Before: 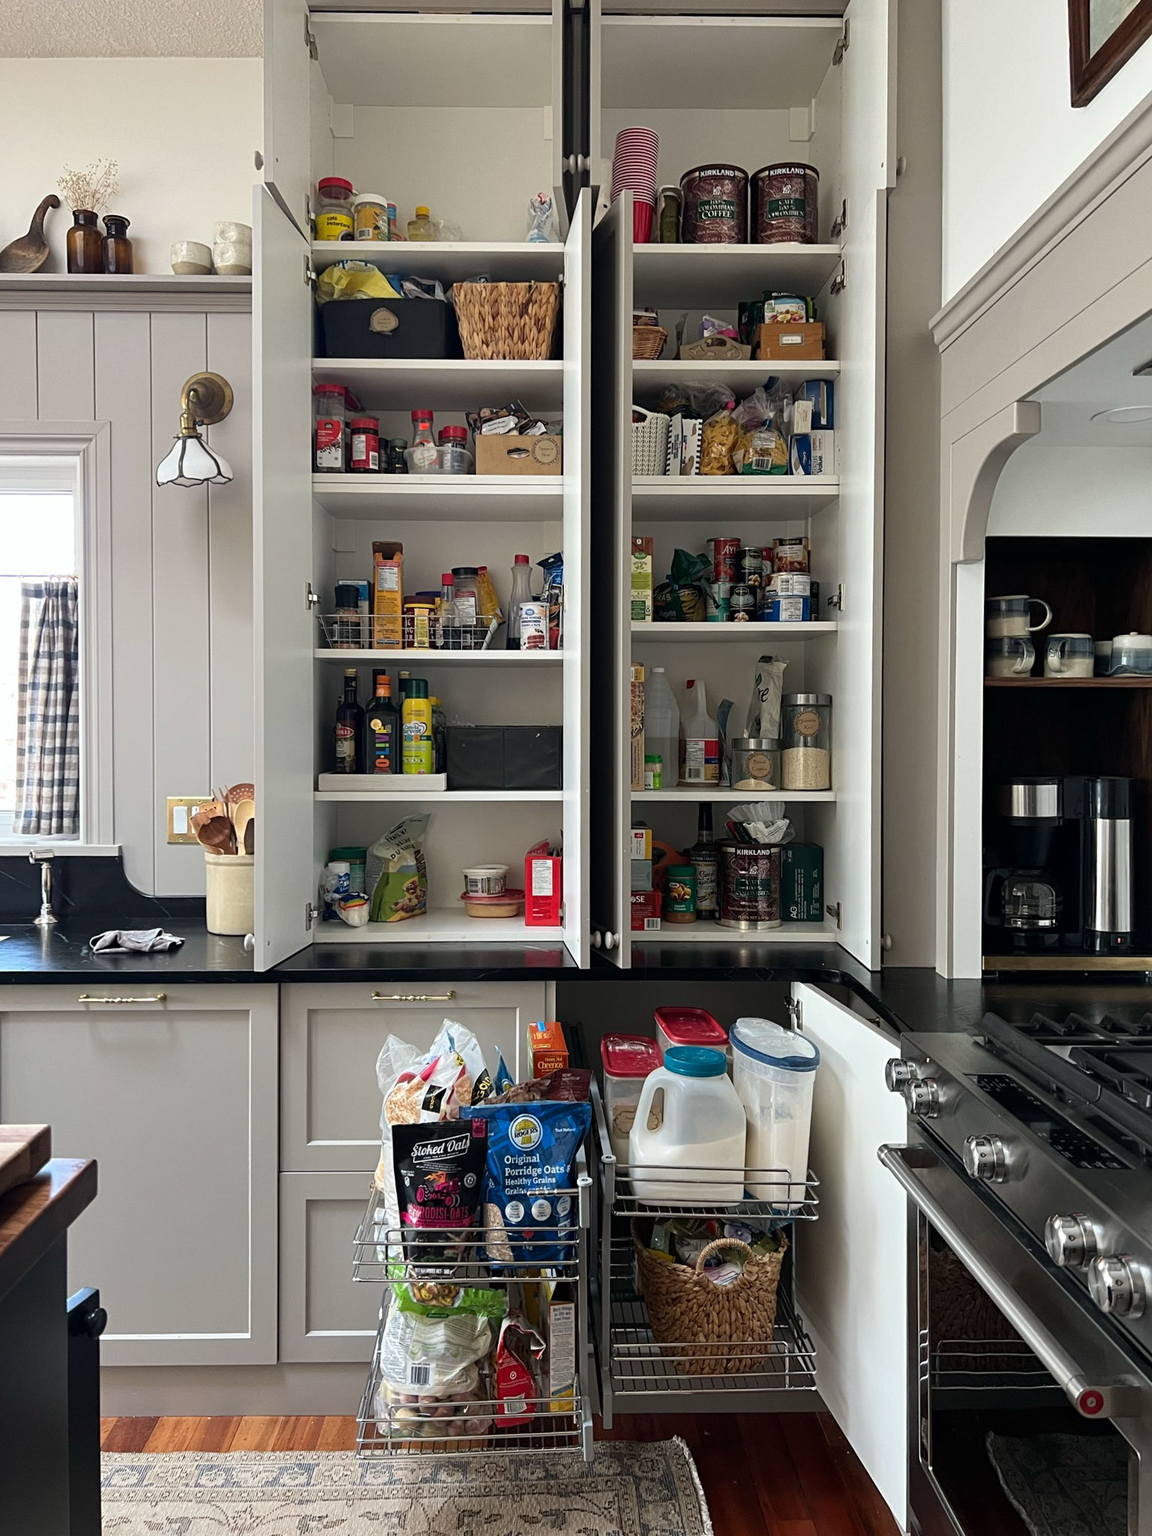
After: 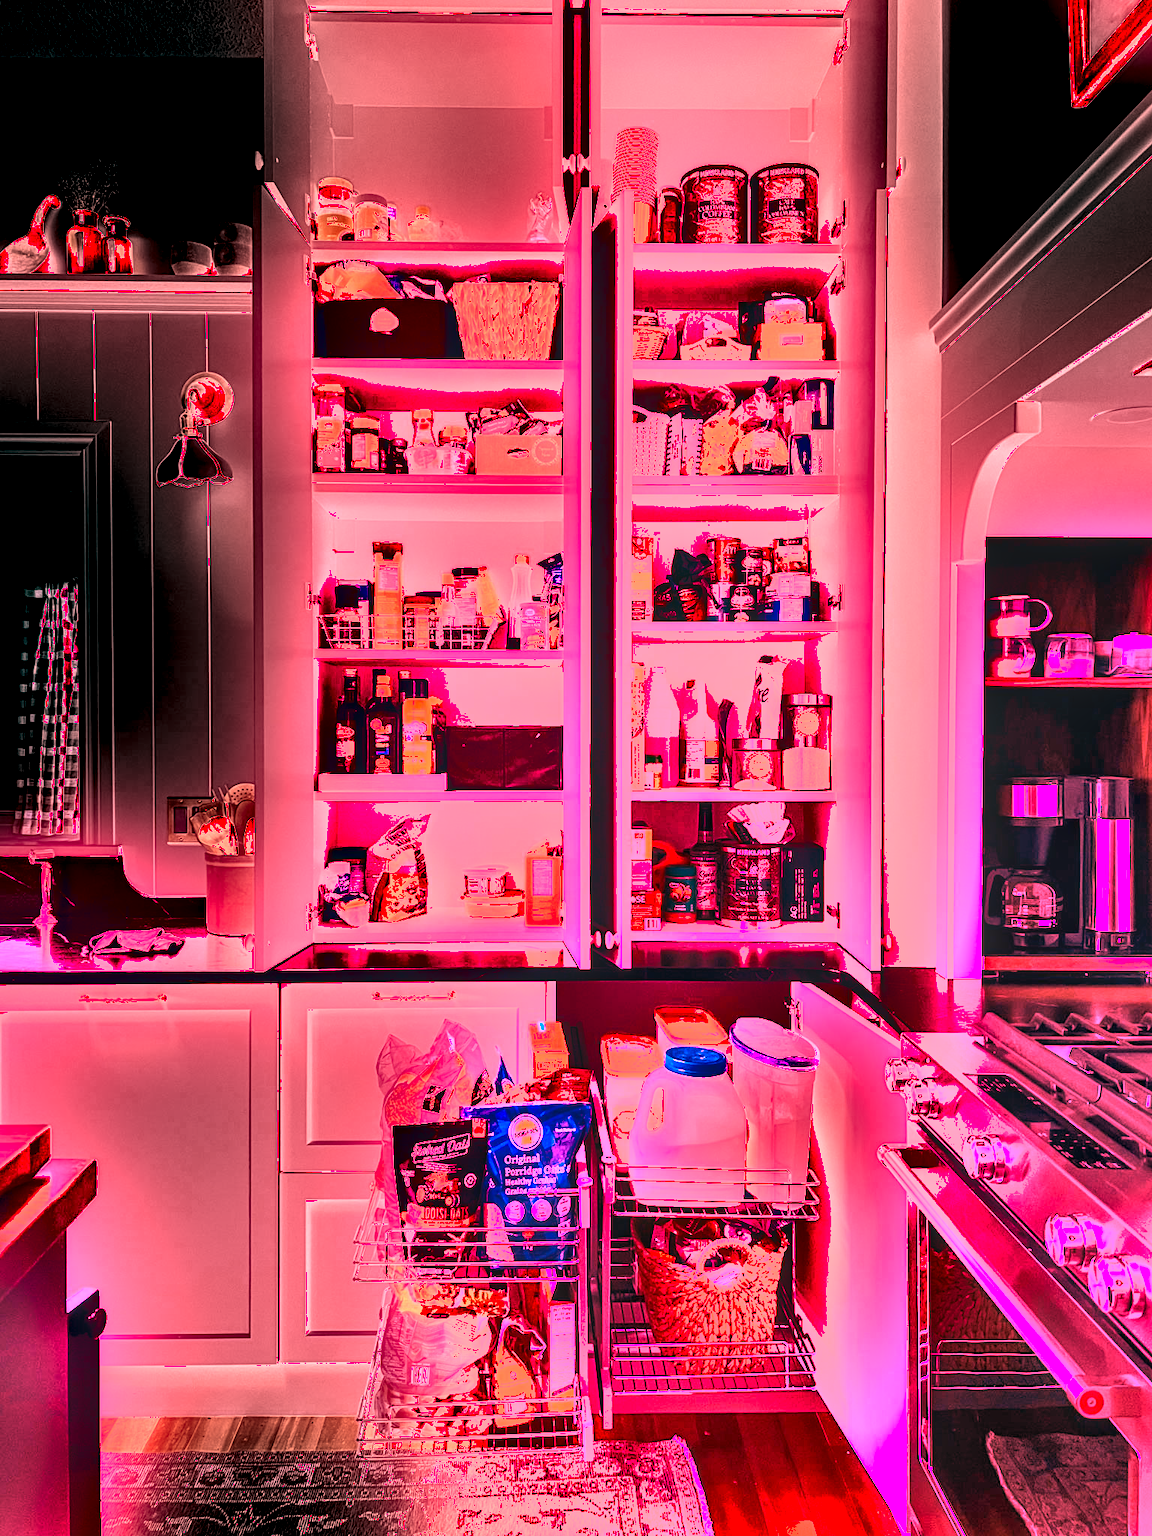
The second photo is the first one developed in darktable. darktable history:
white balance: red 4.26, blue 1.802
local contrast: on, module defaults
exposure: exposure 0.935 EV, compensate highlight preservation false
shadows and highlights: shadows 49, highlights -41, soften with gaussian
